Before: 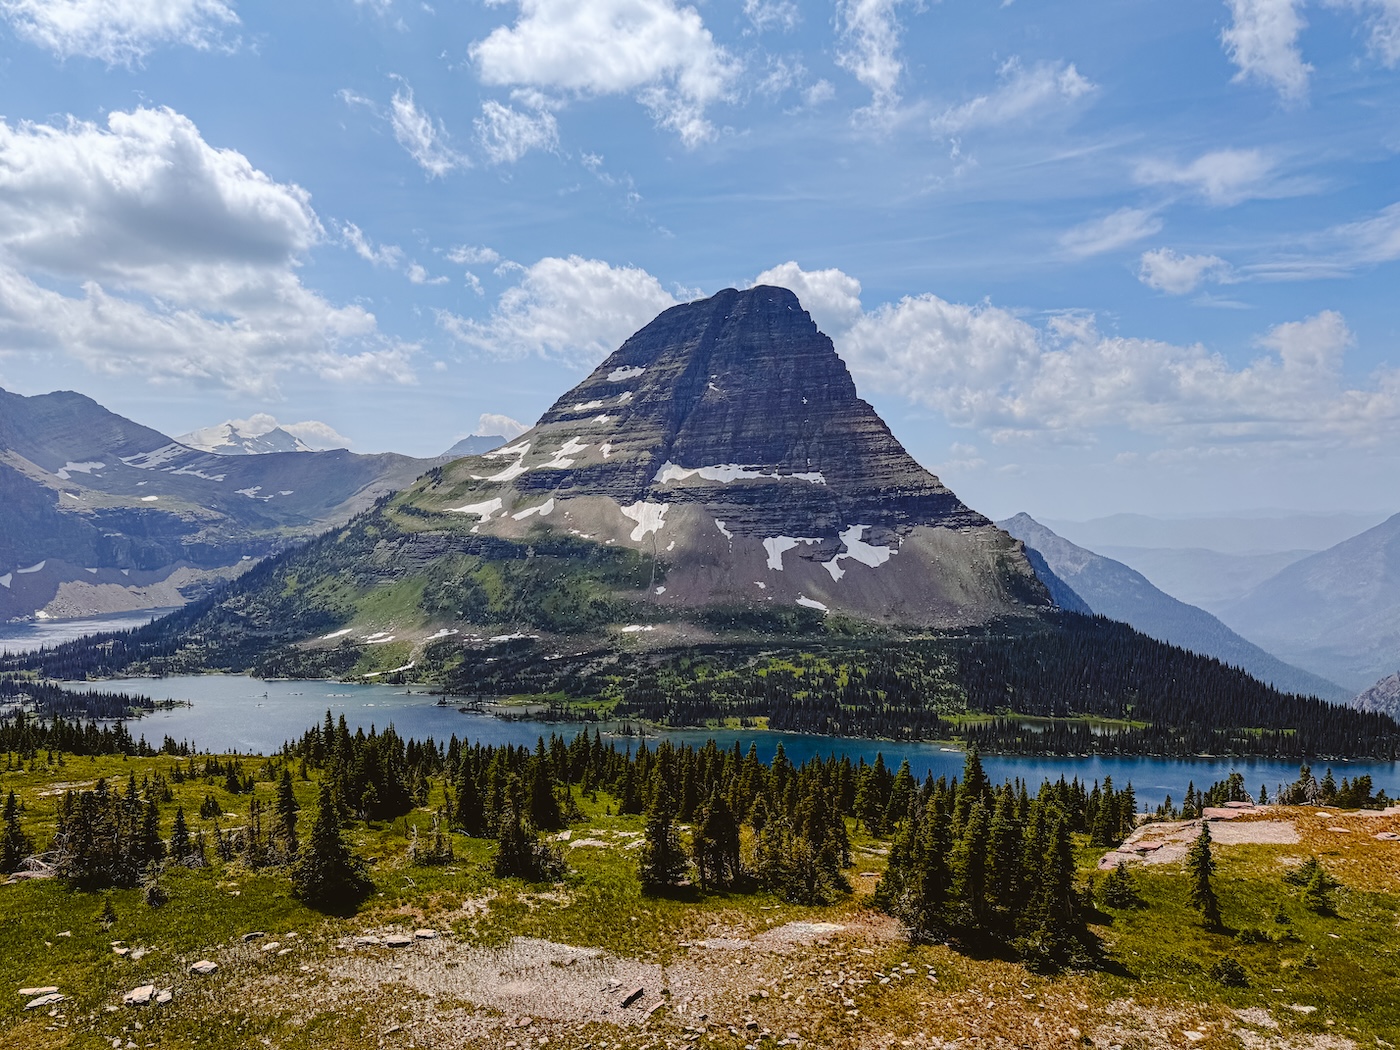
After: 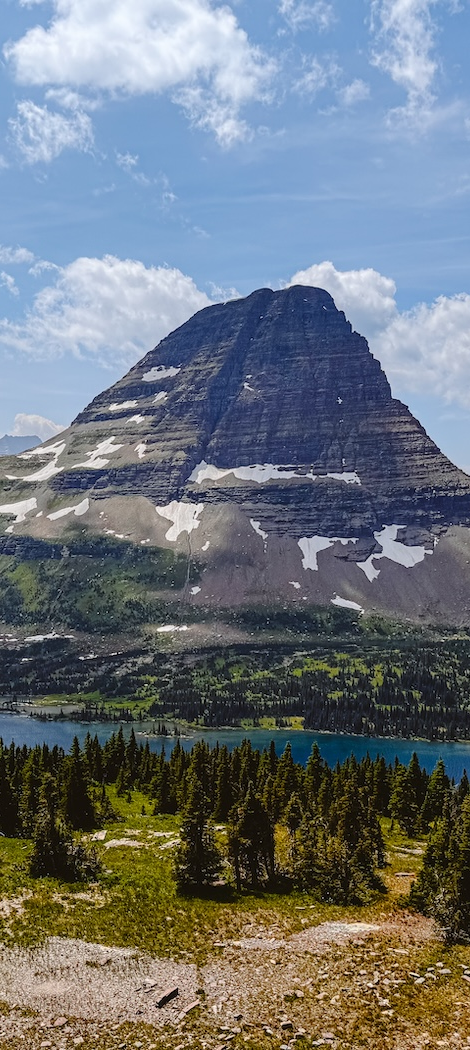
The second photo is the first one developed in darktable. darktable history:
crop: left 33.249%, right 33.129%
